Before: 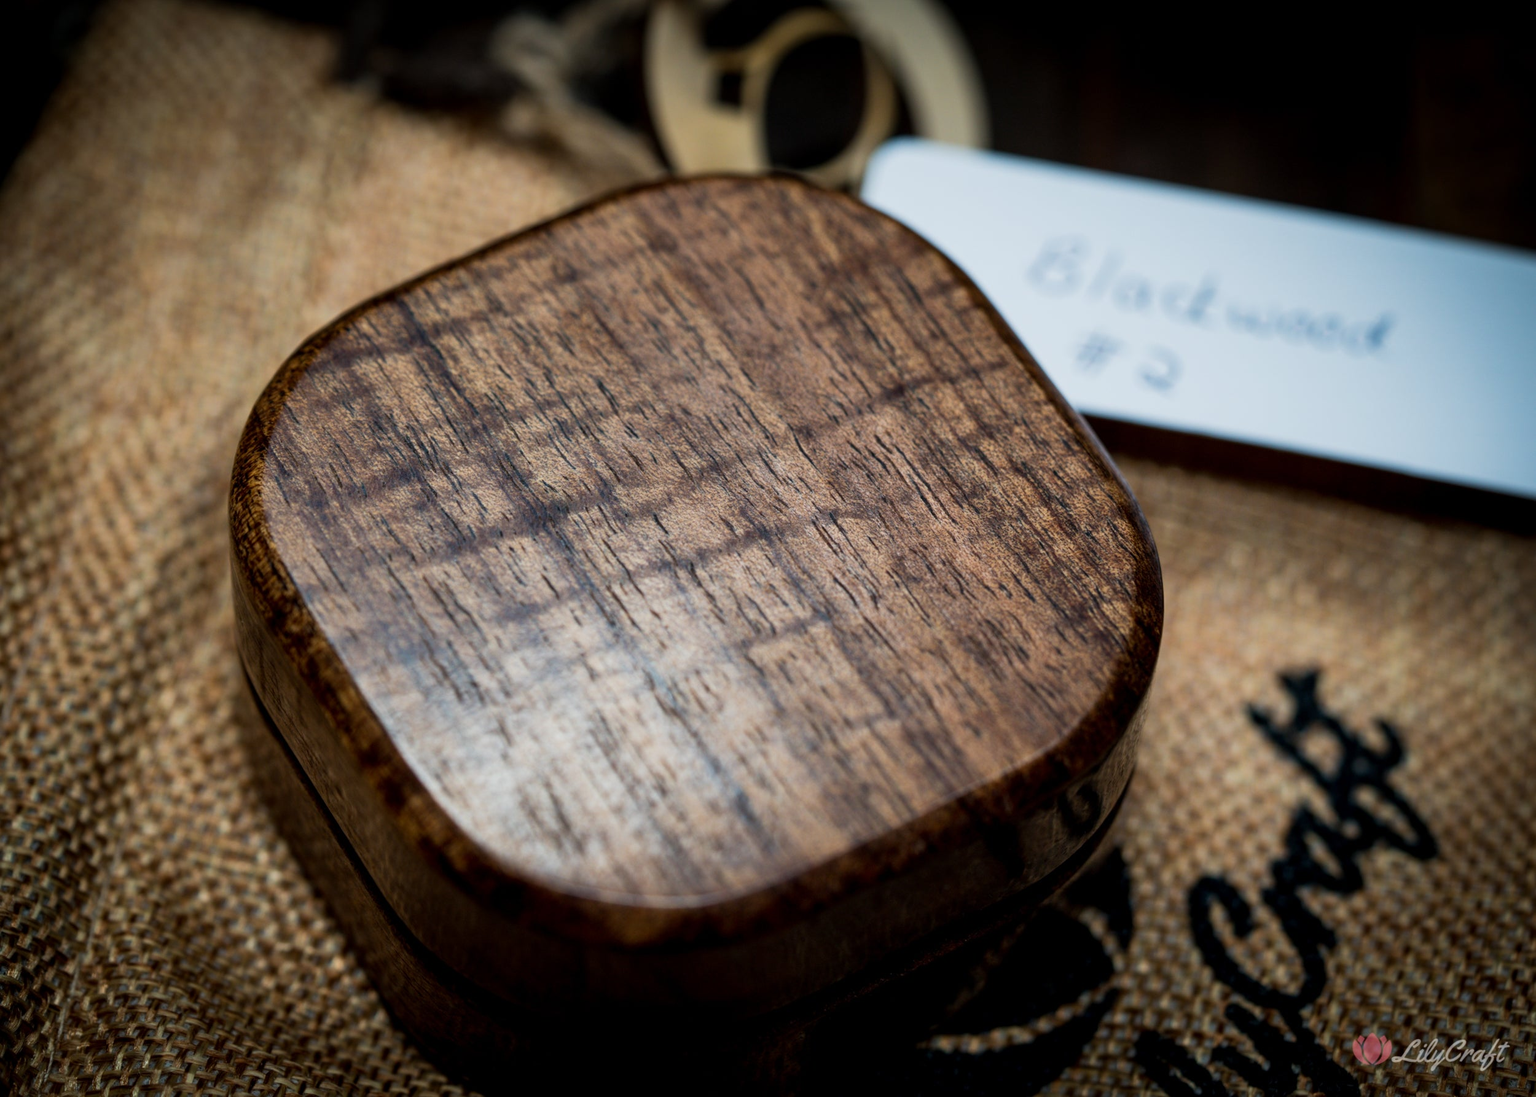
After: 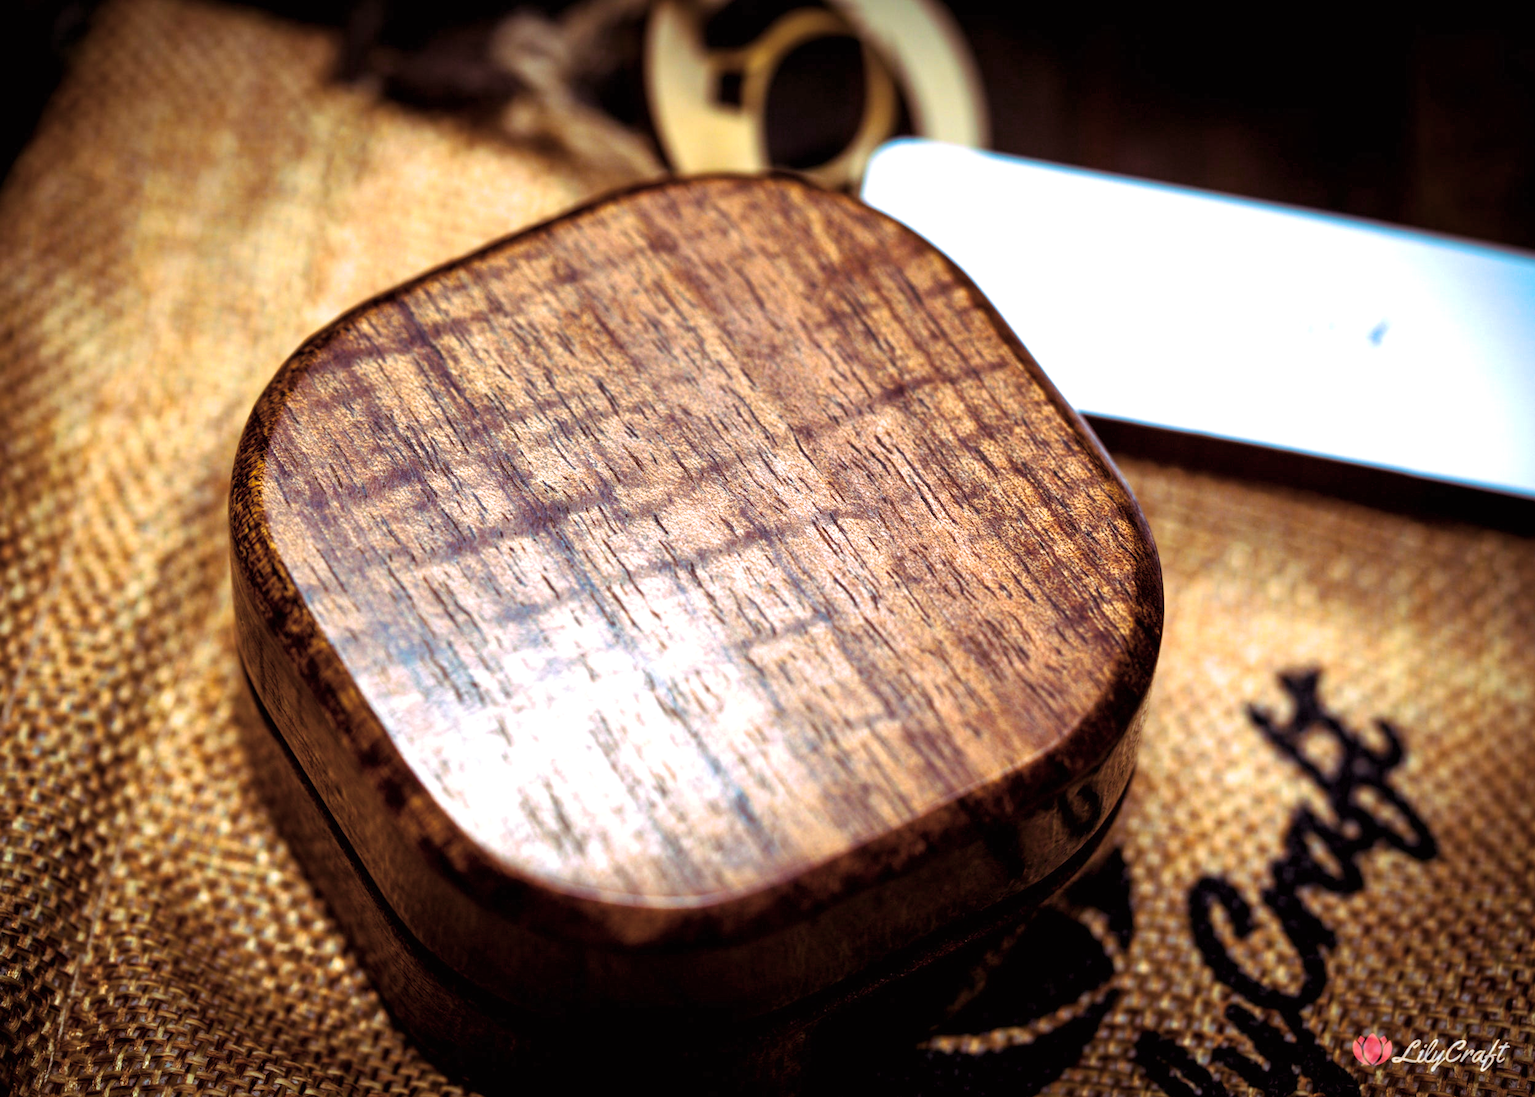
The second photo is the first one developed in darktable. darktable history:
color balance rgb: linear chroma grading › global chroma 18.9%, perceptual saturation grading › global saturation 20%, perceptual saturation grading › highlights -25%, perceptual saturation grading › shadows 50%, global vibrance 18.93%
split-toning: highlights › hue 298.8°, highlights › saturation 0.73, compress 41.76%
exposure: black level correction 0, exposure 1.2 EV, compensate highlight preservation false
